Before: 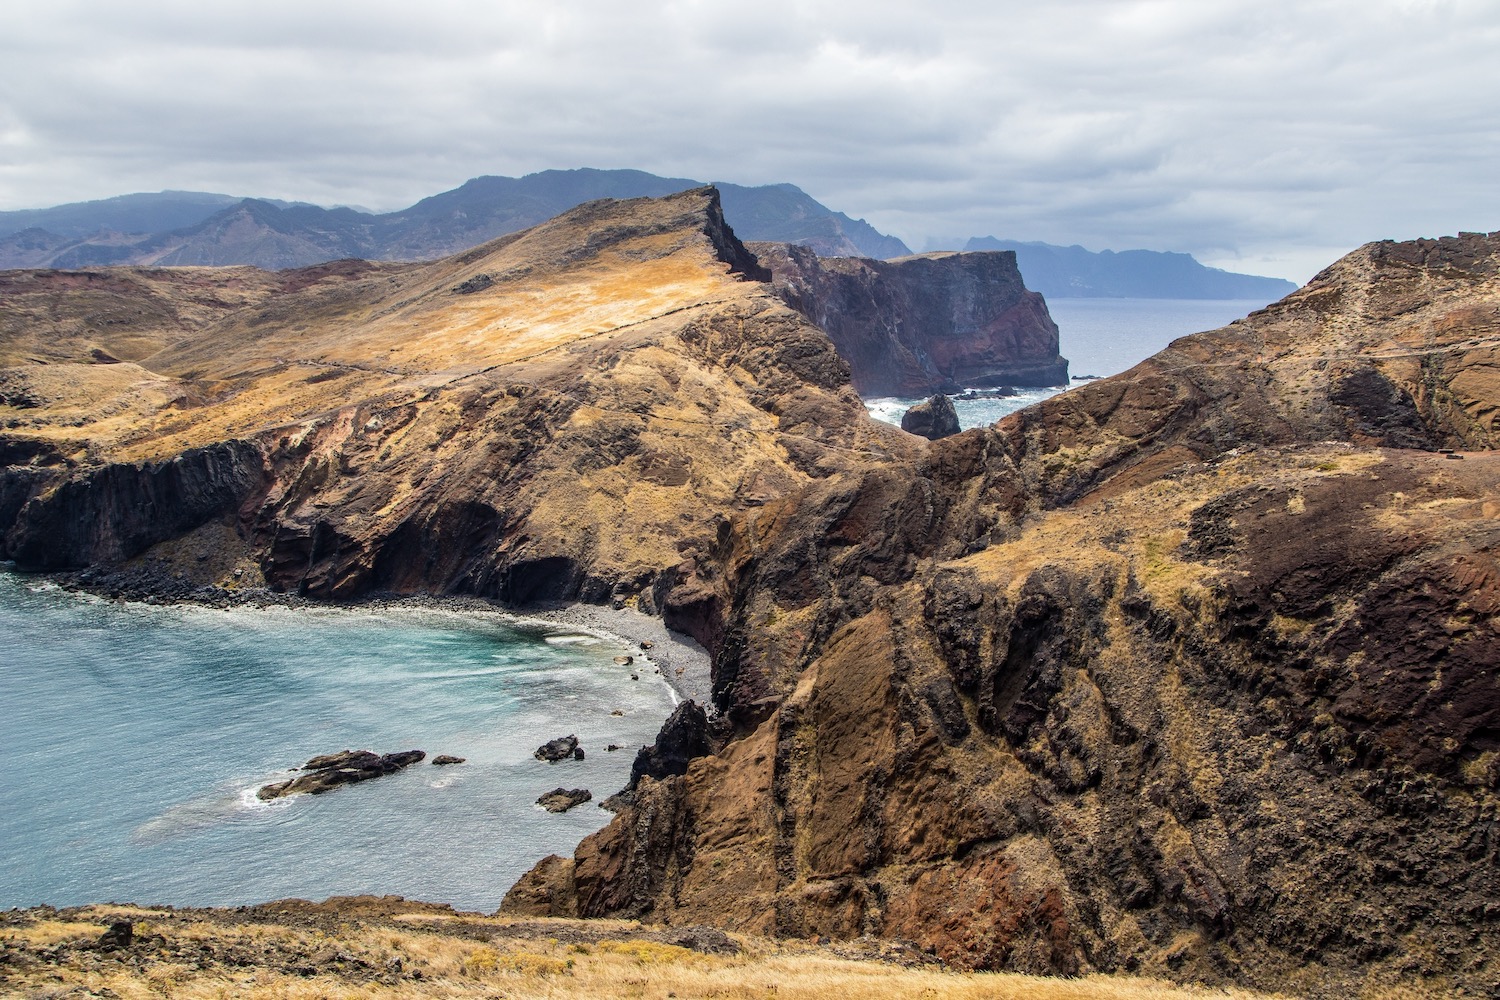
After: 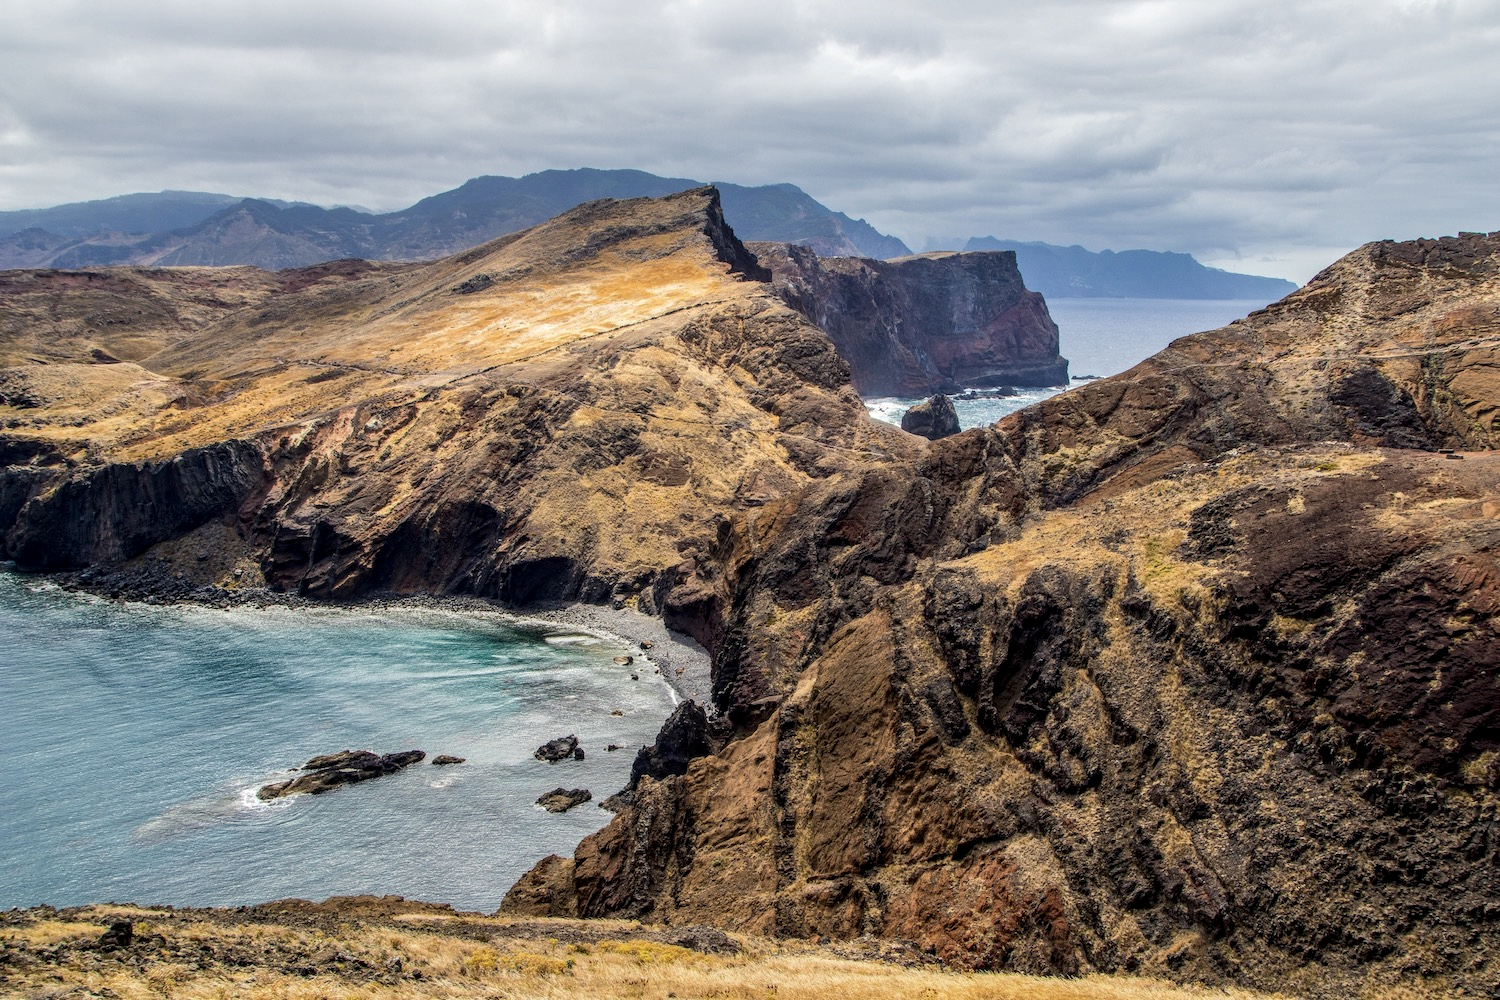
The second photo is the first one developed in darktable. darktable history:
shadows and highlights: shadows -20.38, white point adjustment -1.94, highlights -34.89
local contrast: detail 130%
